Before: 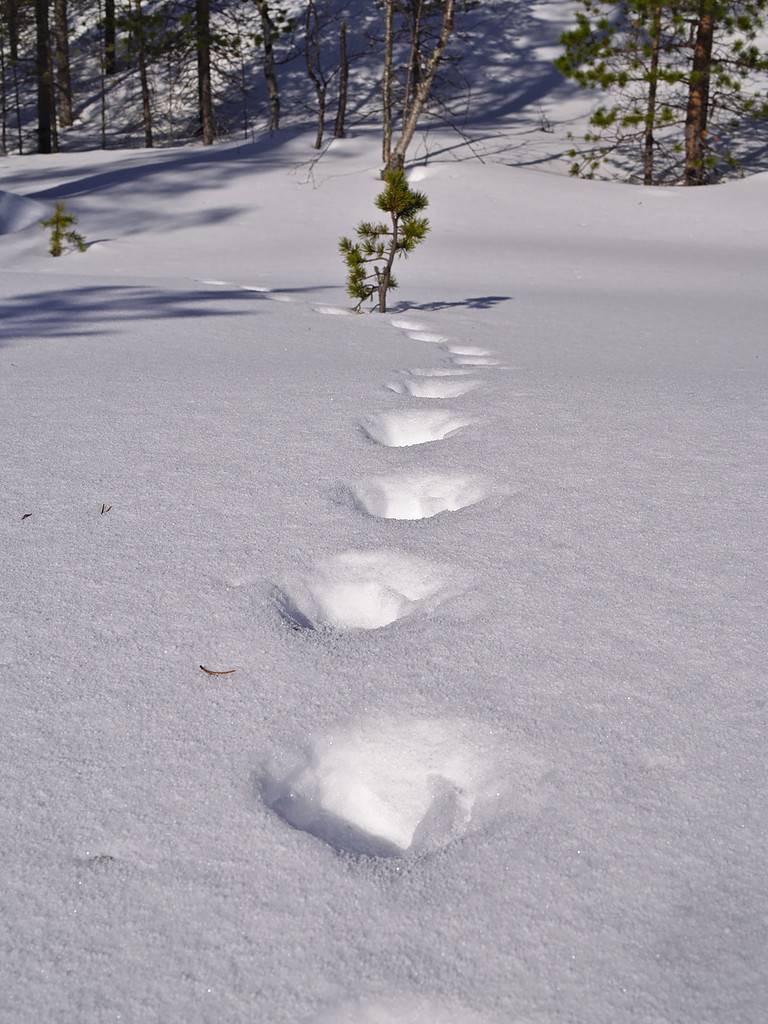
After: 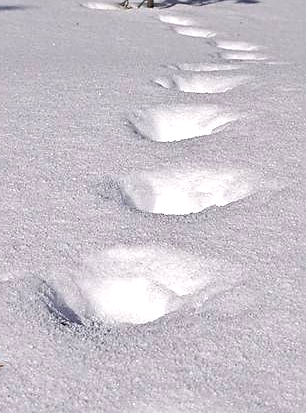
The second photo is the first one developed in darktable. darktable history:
sharpen: amount 0.494
crop: left 30.287%, top 29.815%, right 29.868%, bottom 29.796%
tone equalizer: -8 EV -0.435 EV, -7 EV -0.385 EV, -6 EV -0.323 EV, -5 EV -0.189 EV, -3 EV 0.223 EV, -2 EV 0.352 EV, -1 EV 0.398 EV, +0 EV 0.434 EV, edges refinement/feathering 500, mask exposure compensation -1.57 EV, preserve details no
